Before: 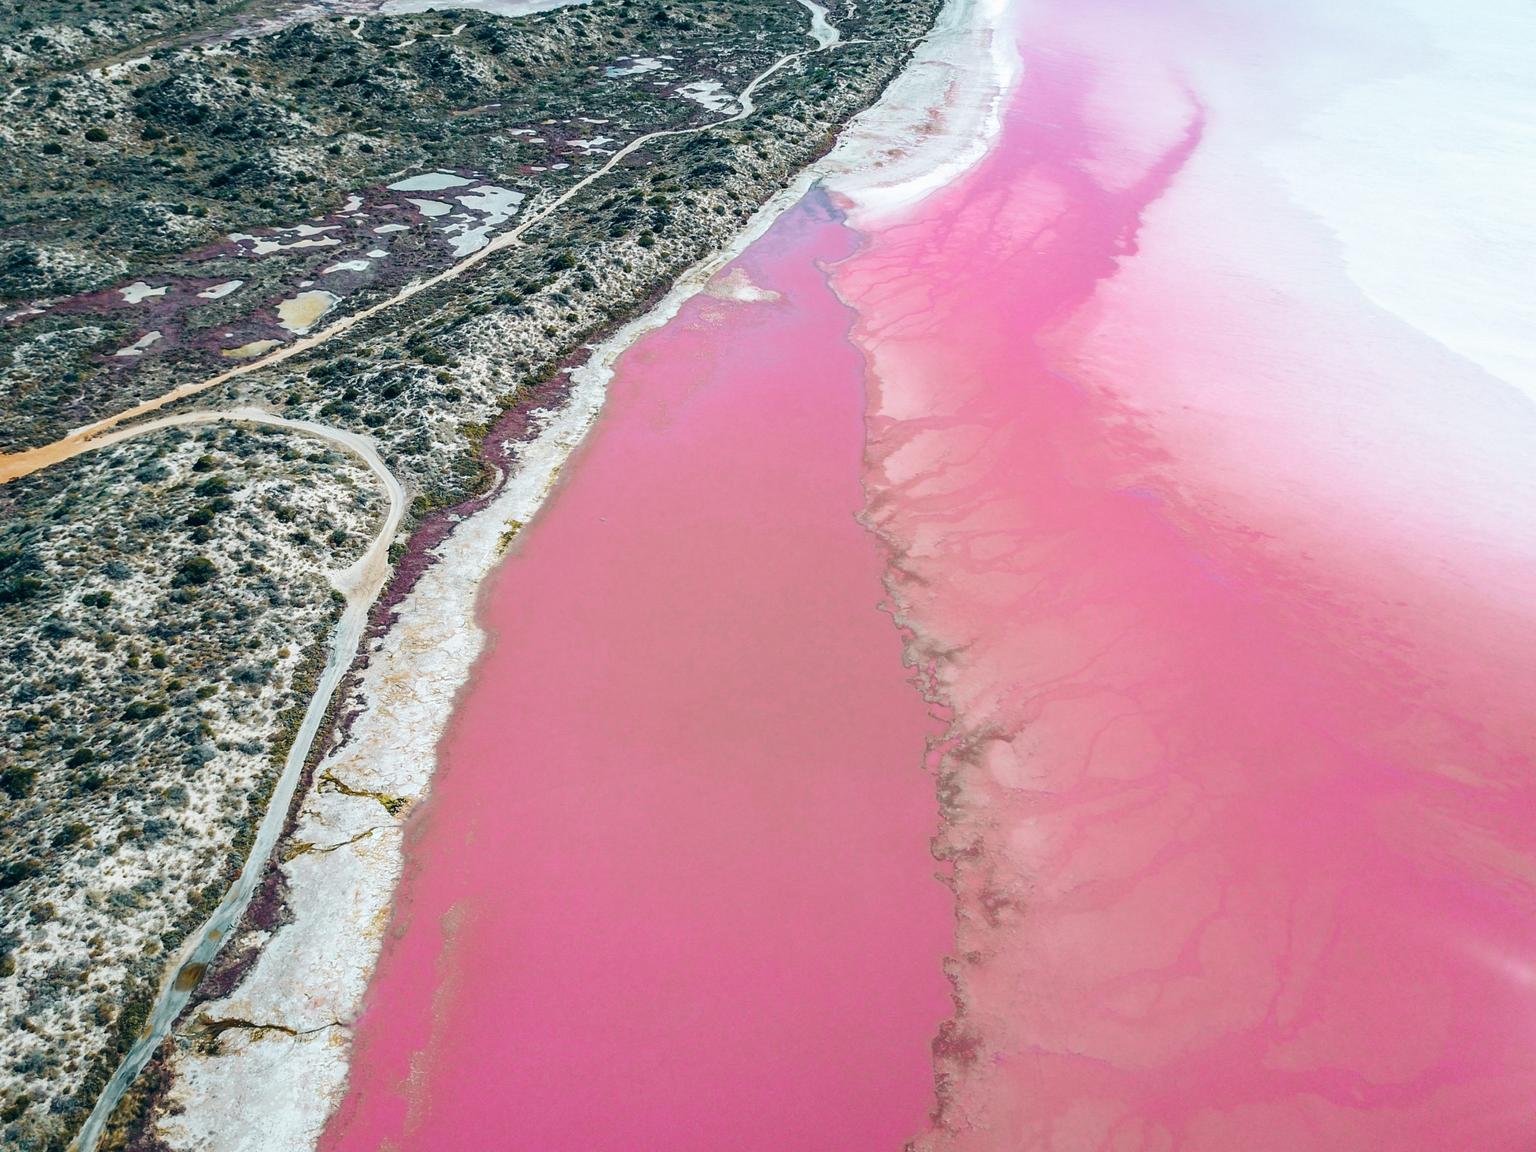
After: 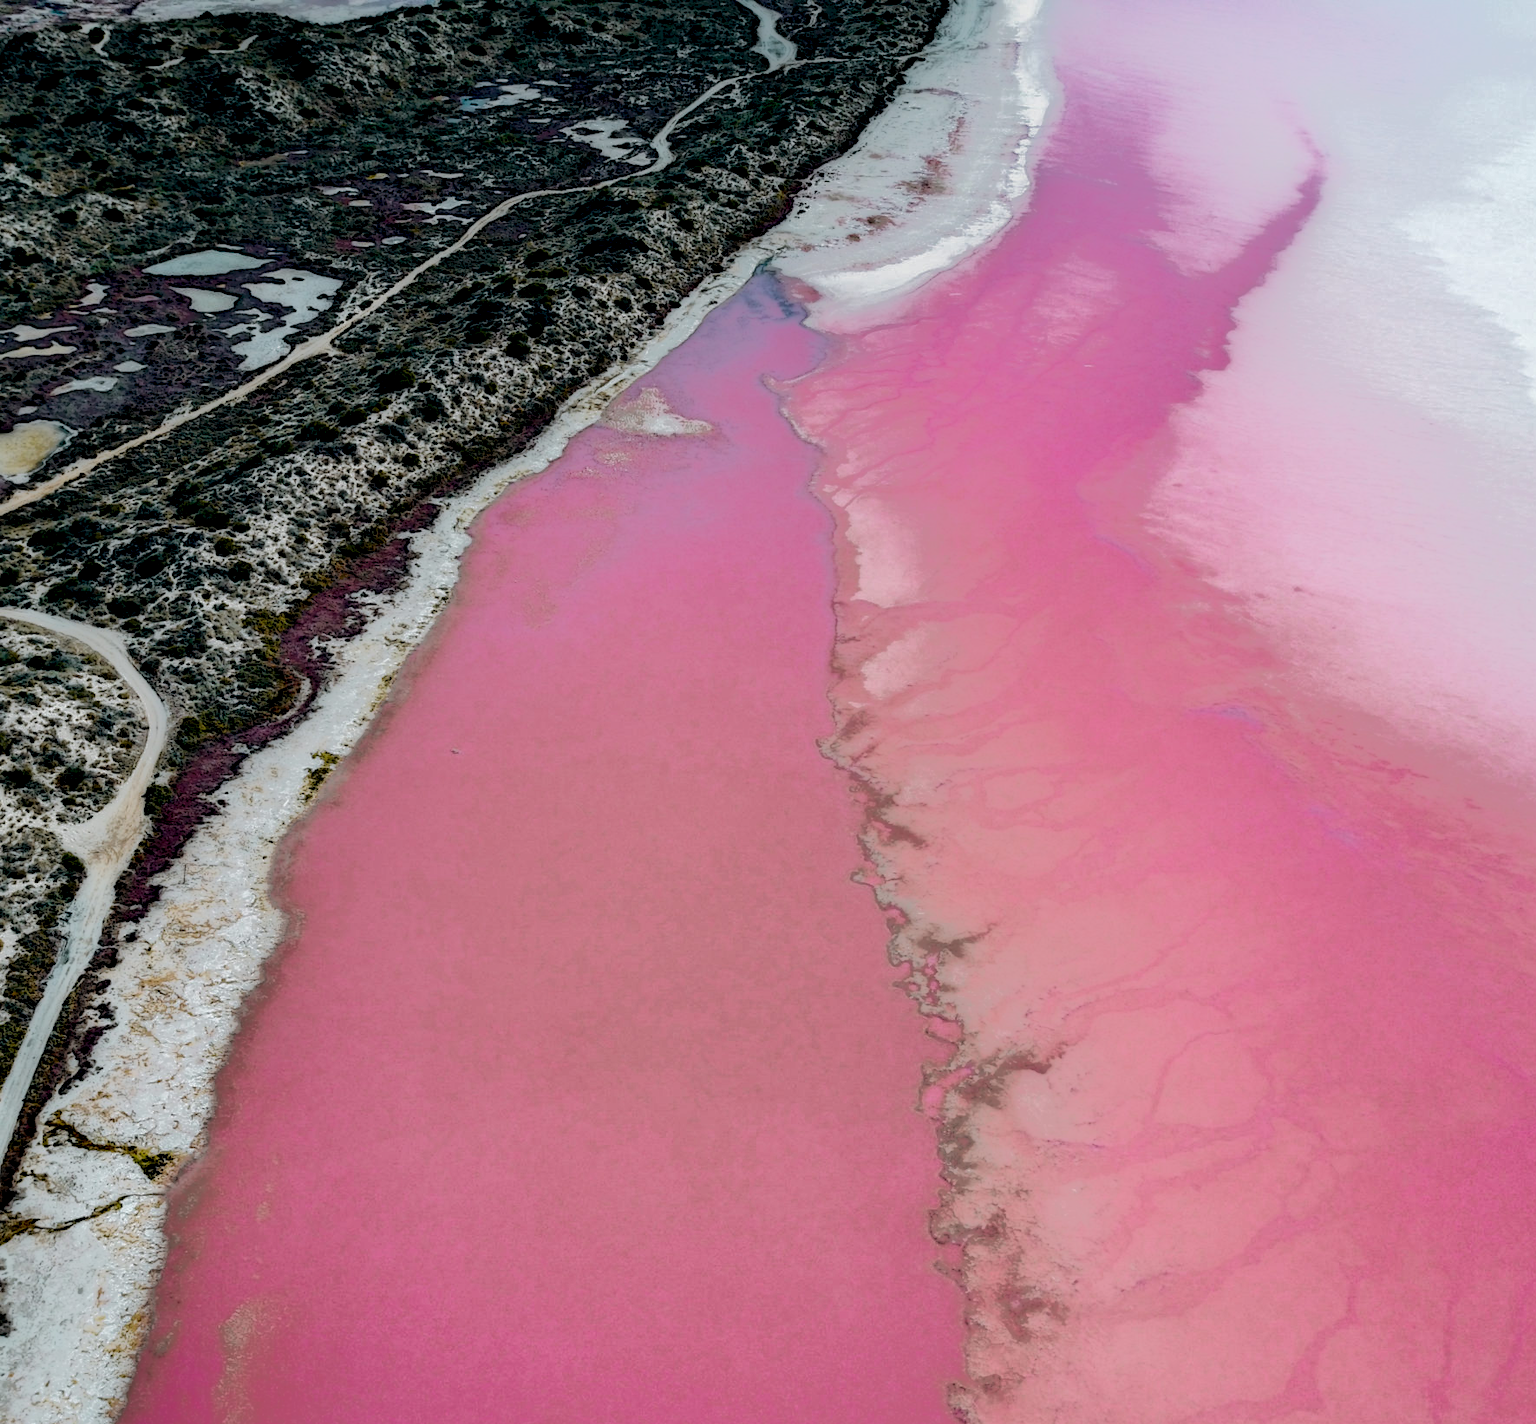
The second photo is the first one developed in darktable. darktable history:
crop: left 18.755%, right 12.051%, bottom 14.39%
local contrast: highlights 1%, shadows 230%, detail 164%, midtone range 0.008
